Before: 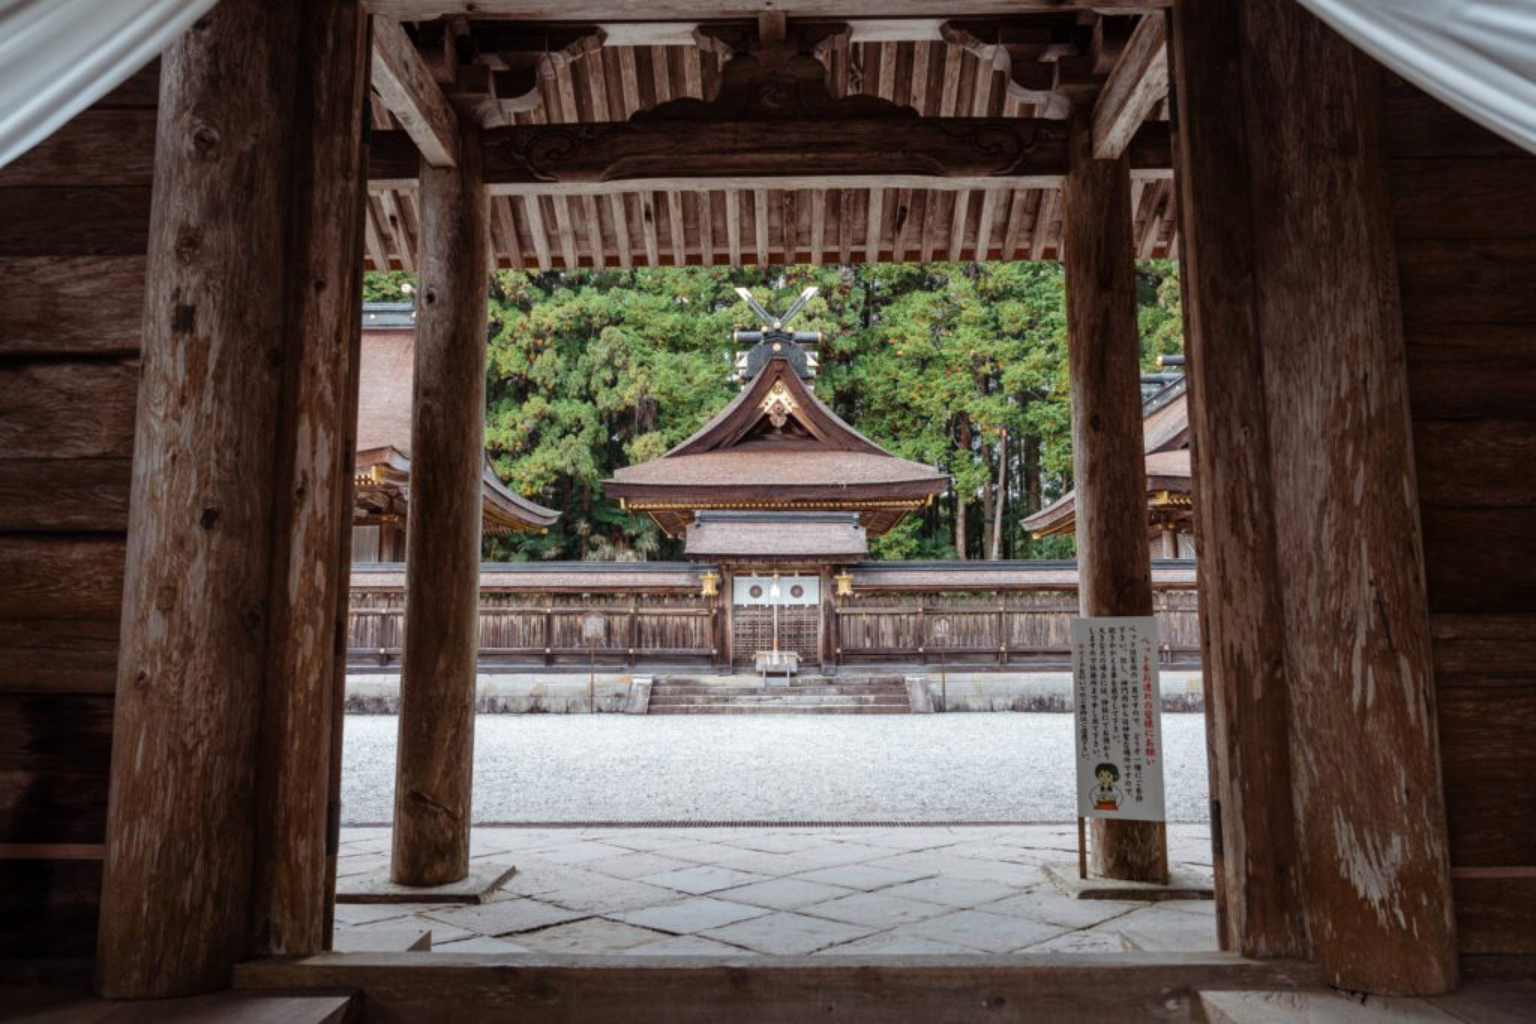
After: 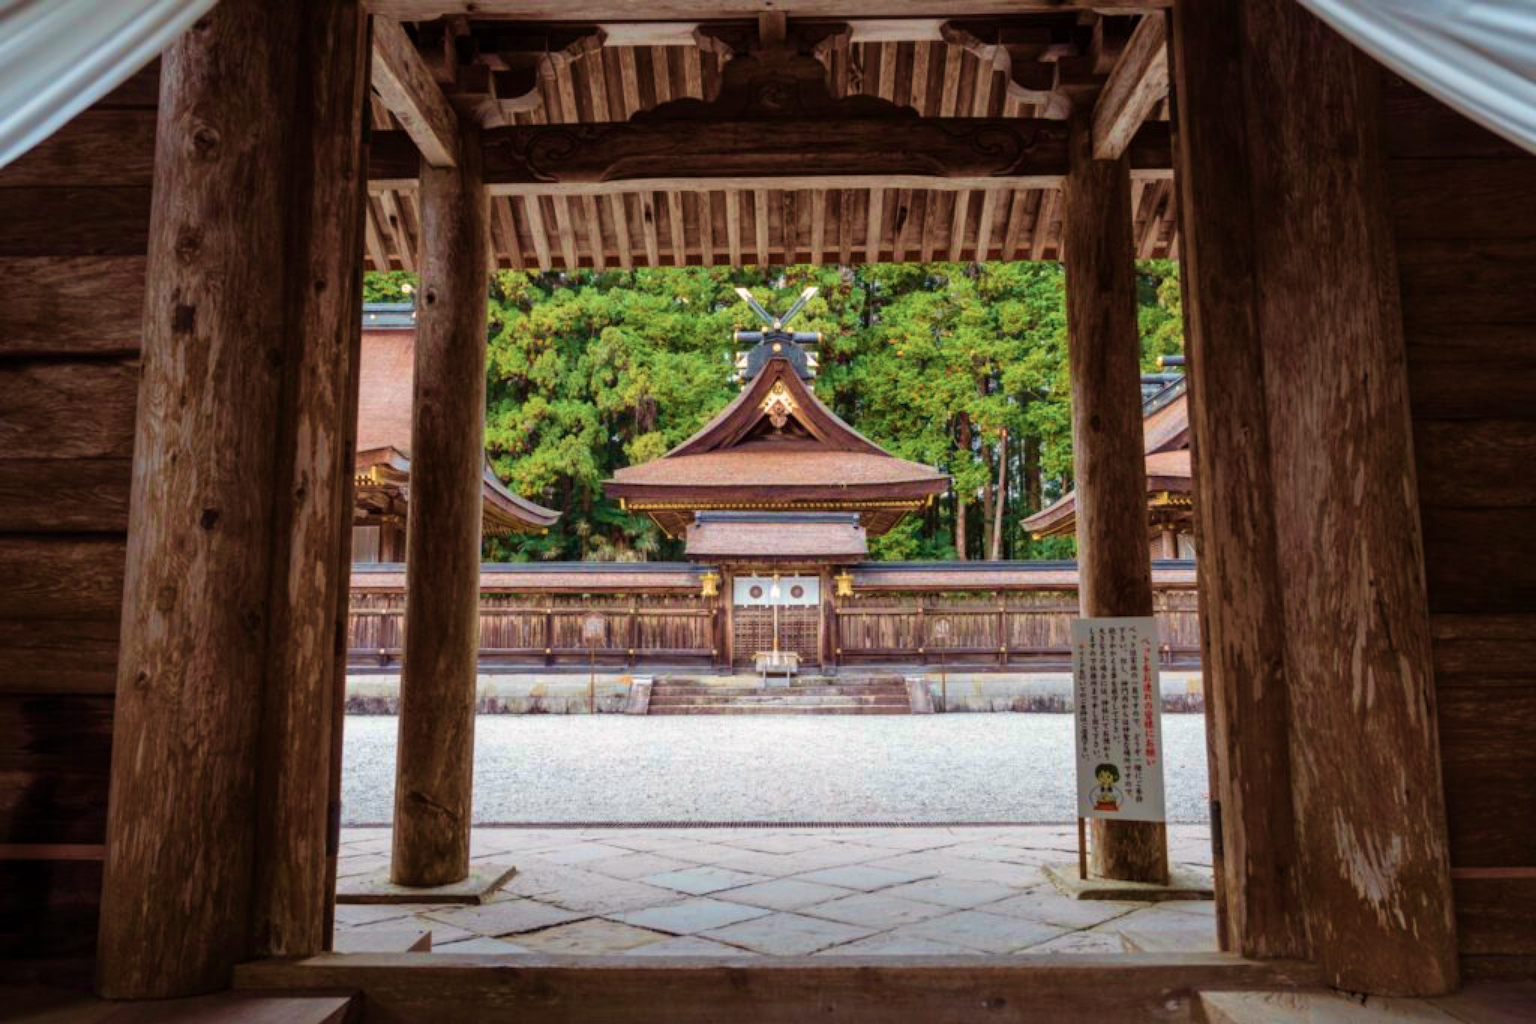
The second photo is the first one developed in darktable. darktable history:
tone equalizer: mask exposure compensation -0.487 EV
color correction: highlights a* 0.818, highlights b* 2.88, saturation 1.06
velvia: strength 75%
